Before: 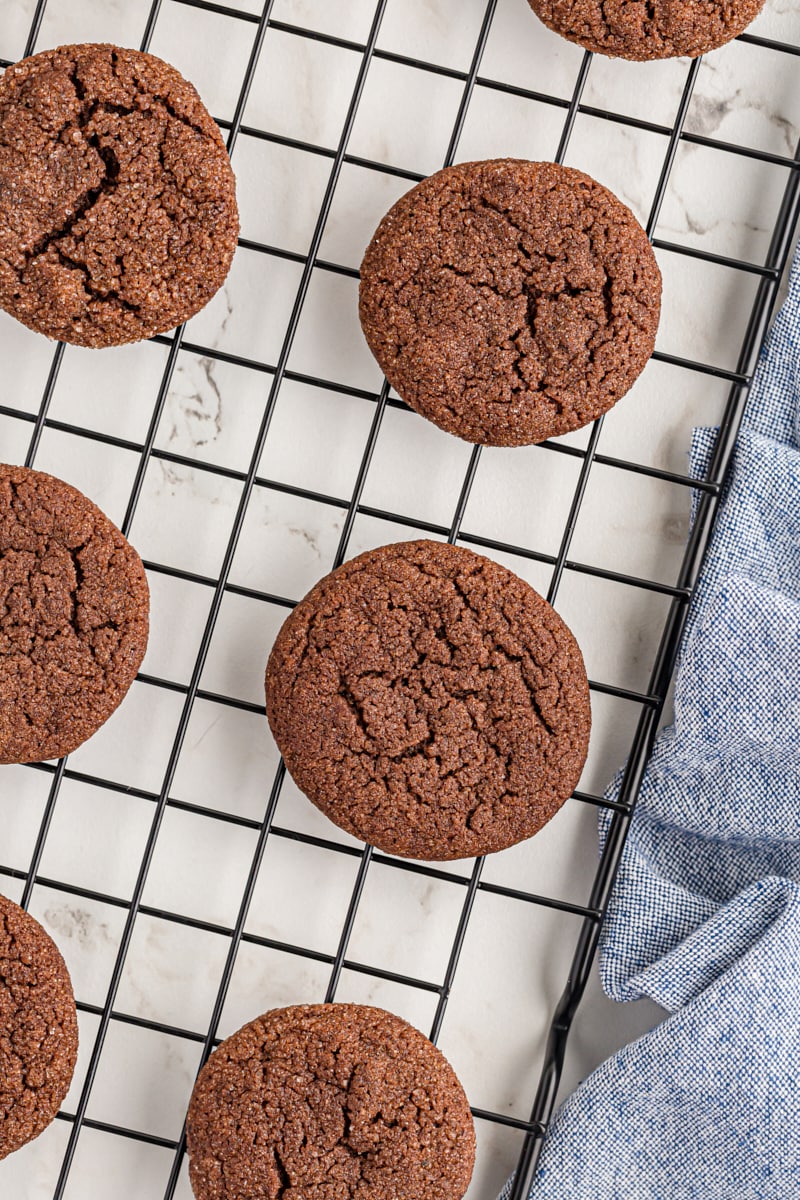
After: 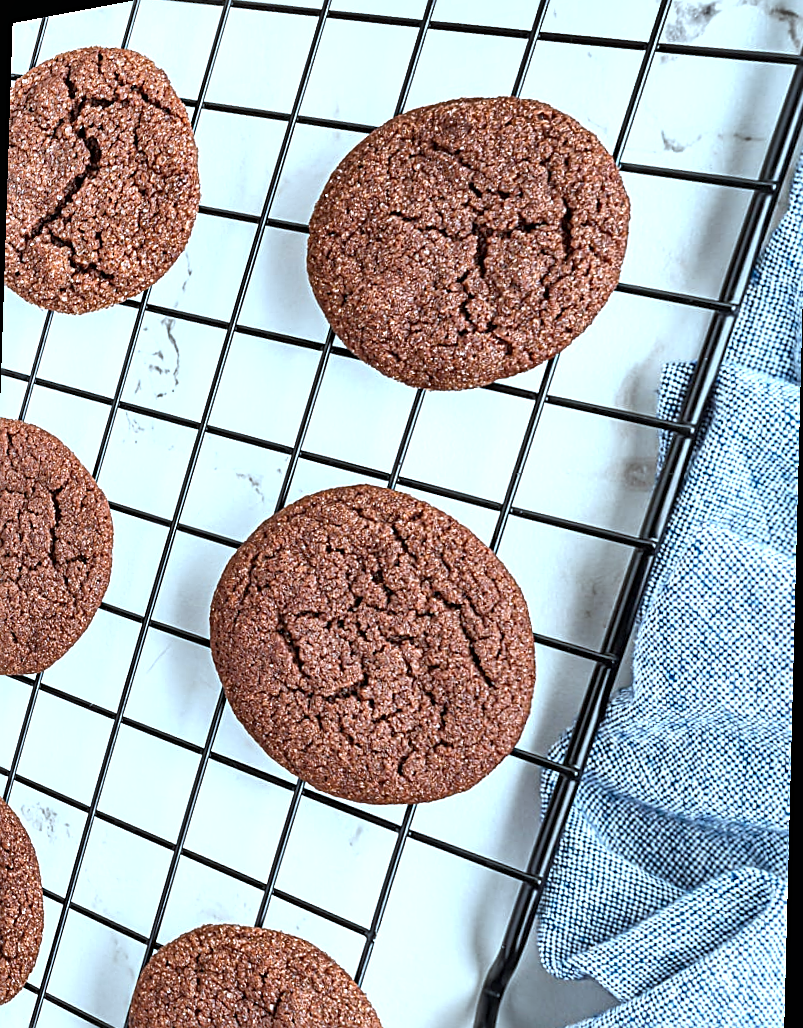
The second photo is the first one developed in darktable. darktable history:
exposure: black level correction 0, exposure 0.7 EV, compensate exposure bias true, compensate highlight preservation false
shadows and highlights: highlights color adjustment 0%, soften with gaussian
color correction: highlights a* -10.69, highlights b* -19.19
sharpen: on, module defaults
rotate and perspective: rotation 1.69°, lens shift (vertical) -0.023, lens shift (horizontal) -0.291, crop left 0.025, crop right 0.988, crop top 0.092, crop bottom 0.842
